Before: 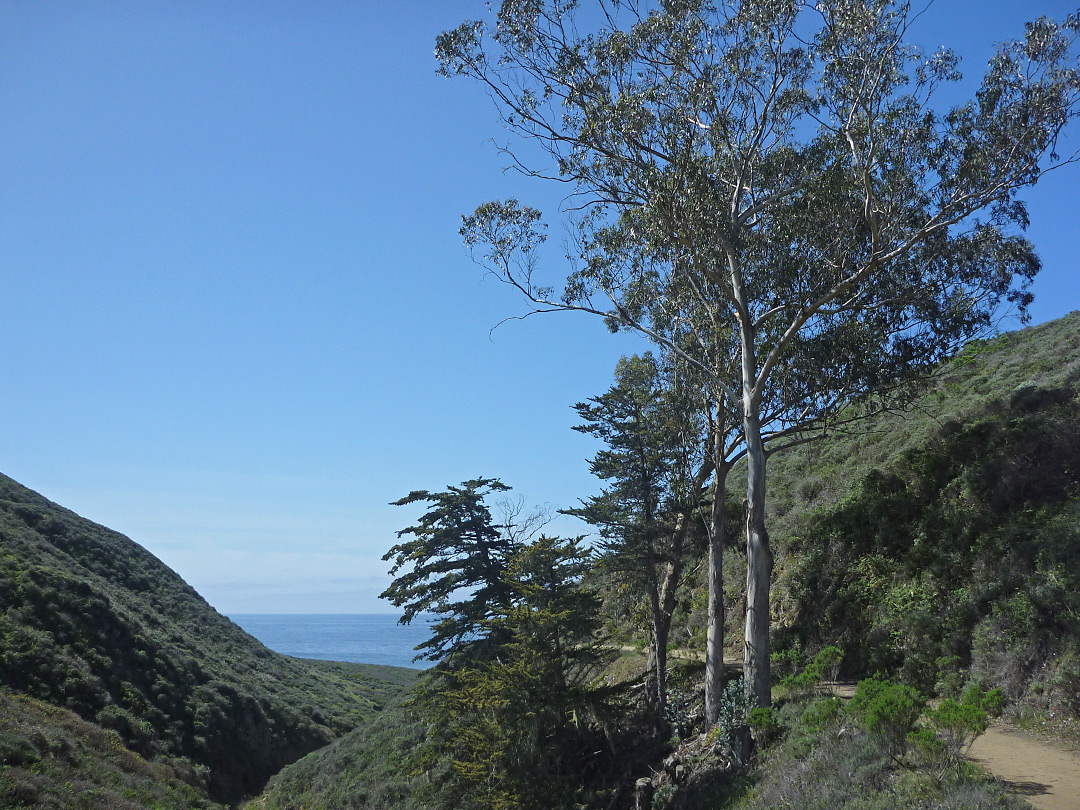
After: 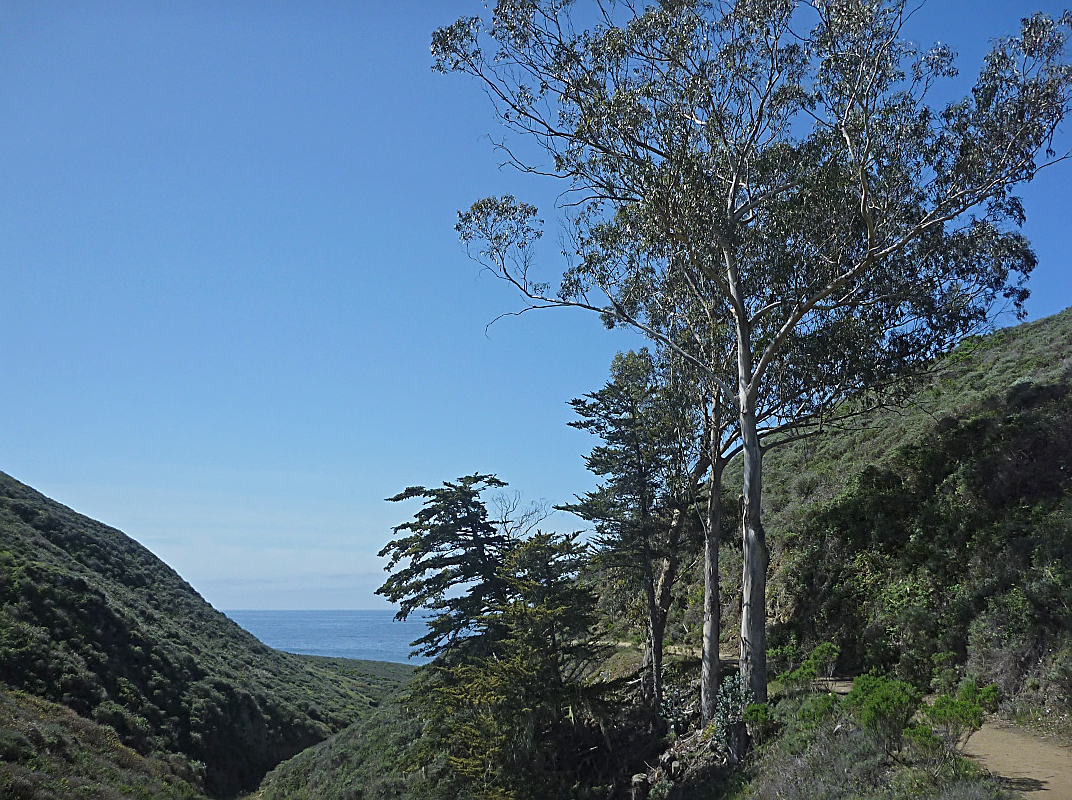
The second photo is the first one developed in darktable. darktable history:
crop: left 0.447%, top 0.511%, right 0.233%, bottom 0.648%
sharpen: on, module defaults
exposure: exposure -0.158 EV, compensate exposure bias true, compensate highlight preservation false
